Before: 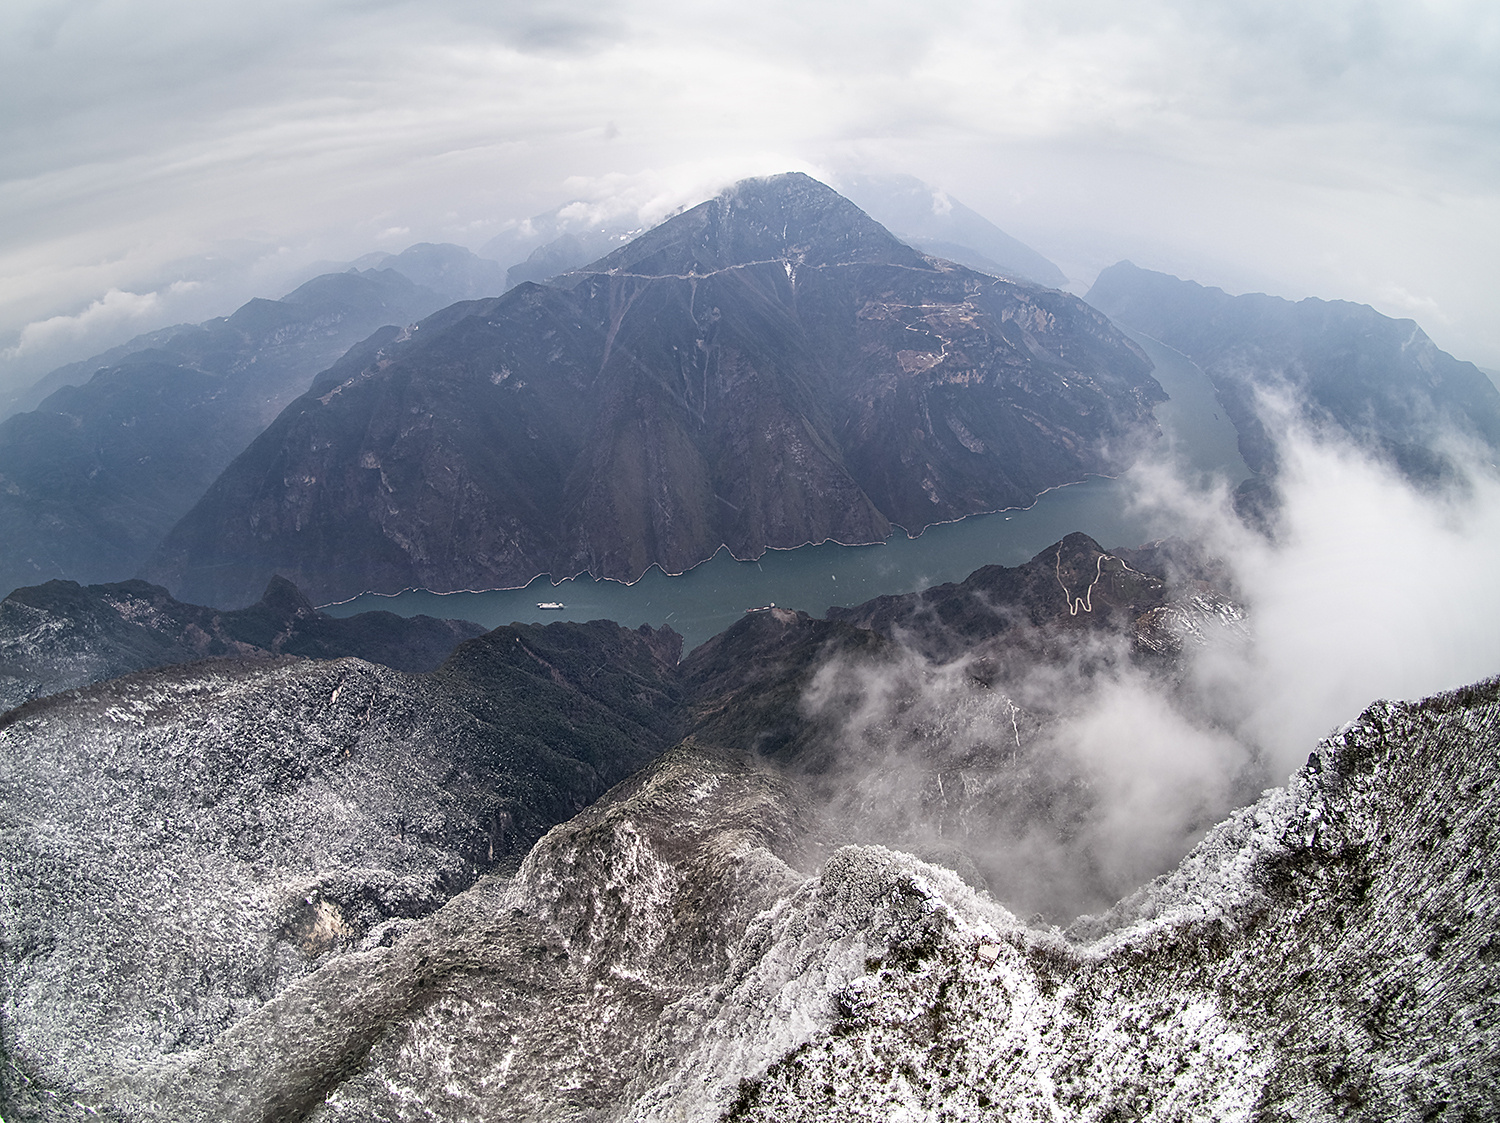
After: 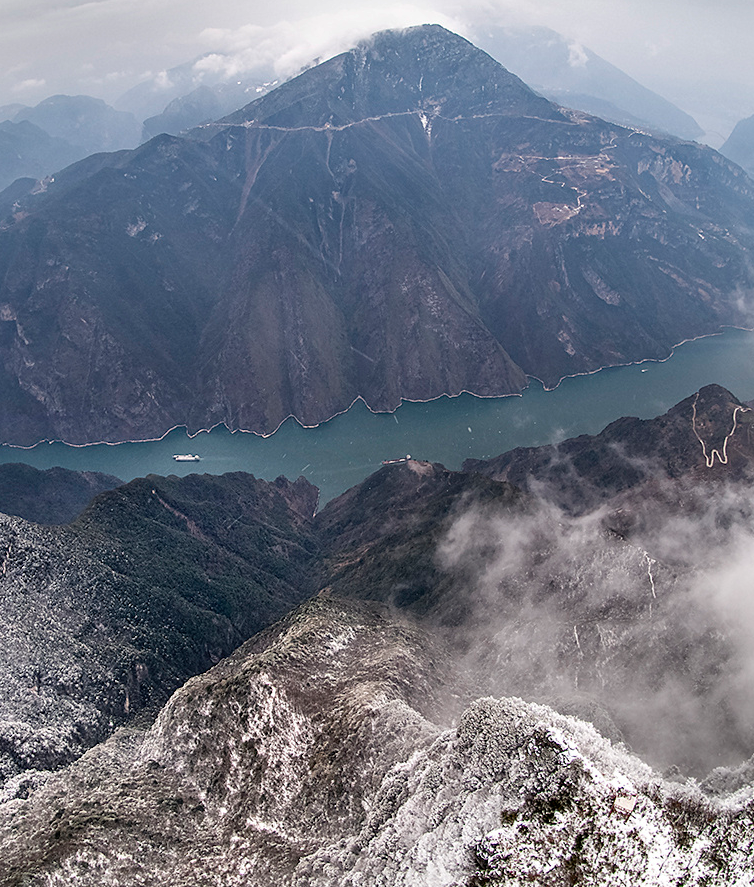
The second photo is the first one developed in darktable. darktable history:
shadows and highlights: low approximation 0.01, soften with gaussian
crop and rotate: angle 0.021°, left 24.259%, top 13.229%, right 25.44%, bottom 7.705%
